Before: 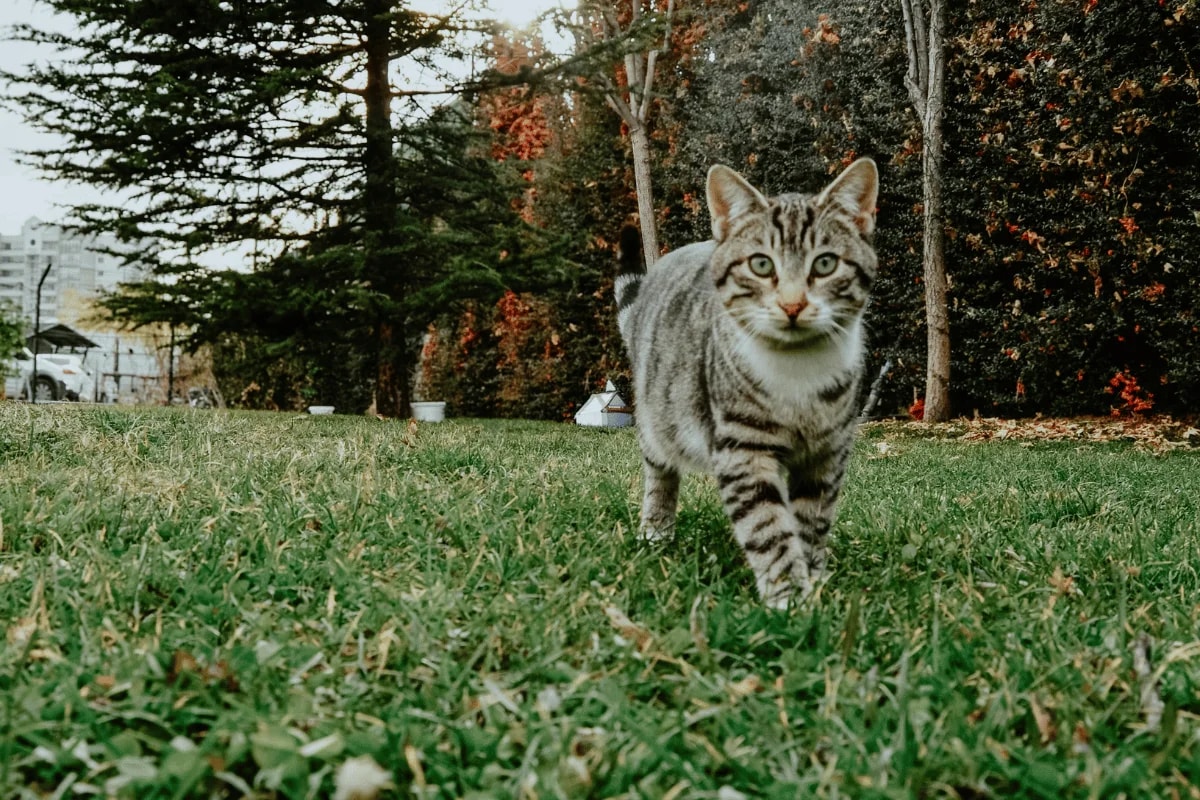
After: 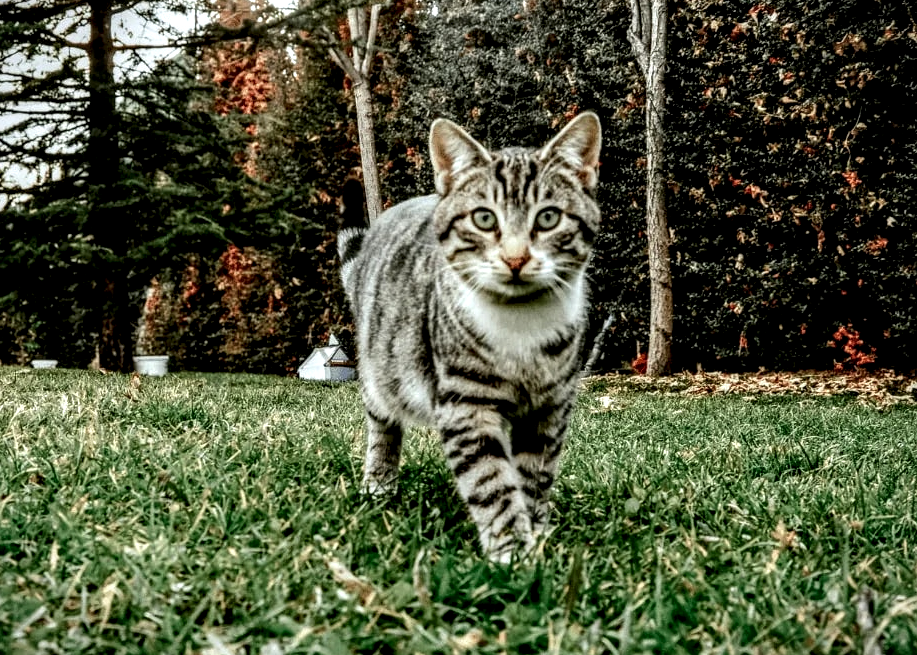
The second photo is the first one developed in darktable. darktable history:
crop: left 23.095%, top 5.827%, bottom 11.854%
vignetting: fall-off start 97.23%, saturation -0.024, center (-0.033, -0.042), width/height ratio 1.179, unbound false
local contrast: detail 203%
